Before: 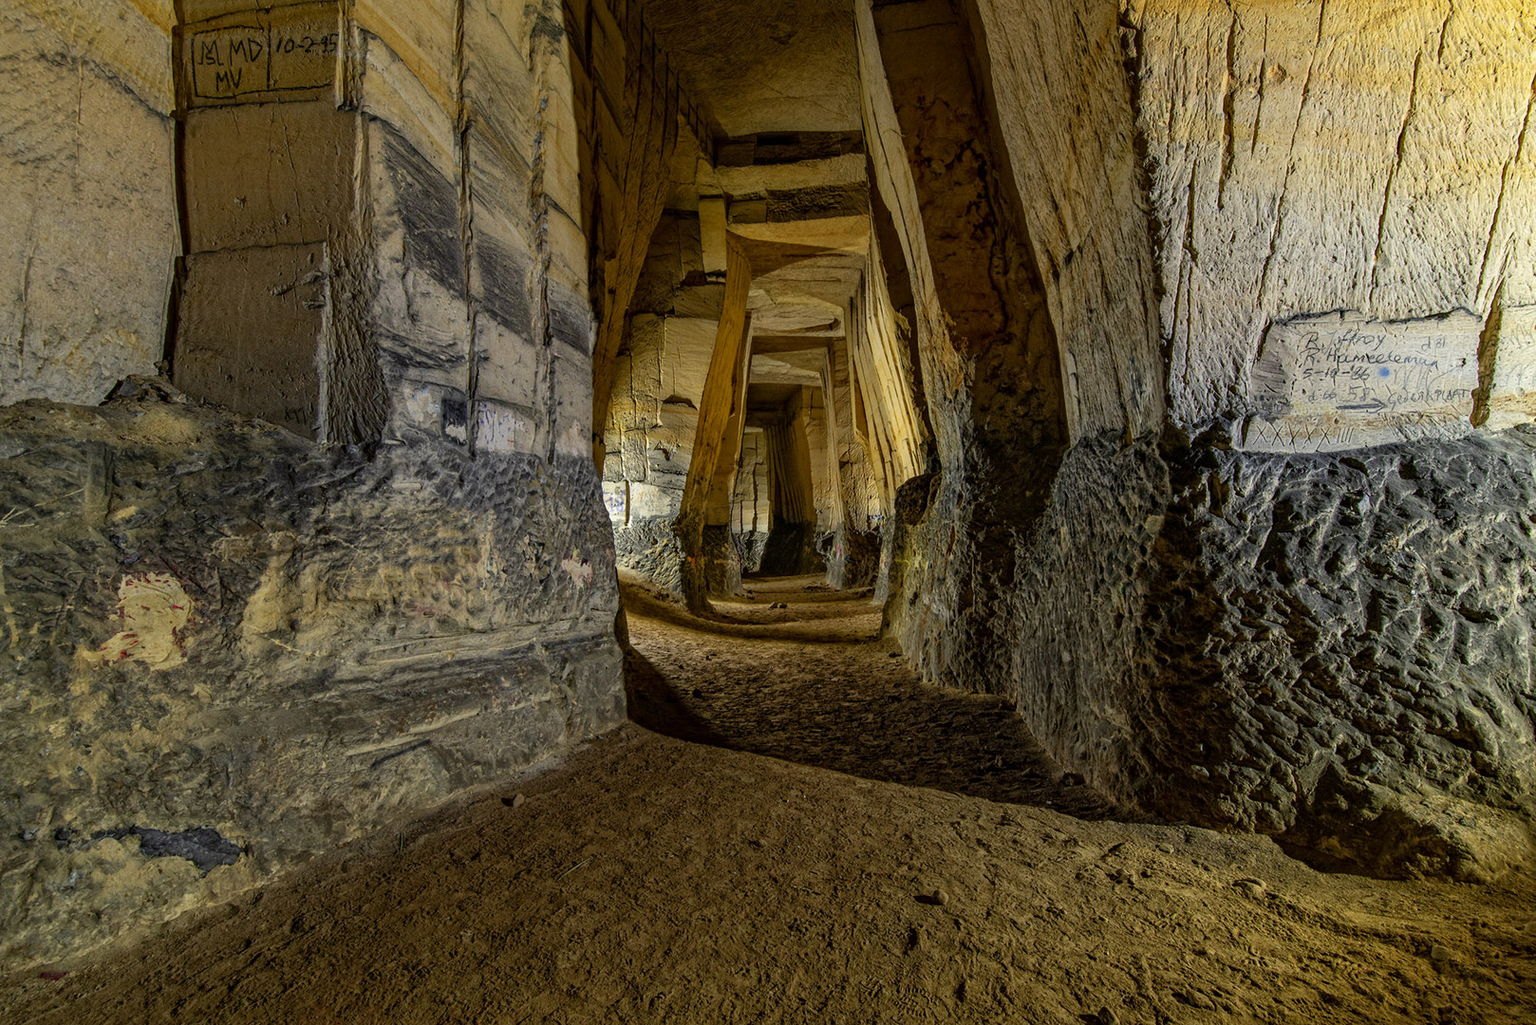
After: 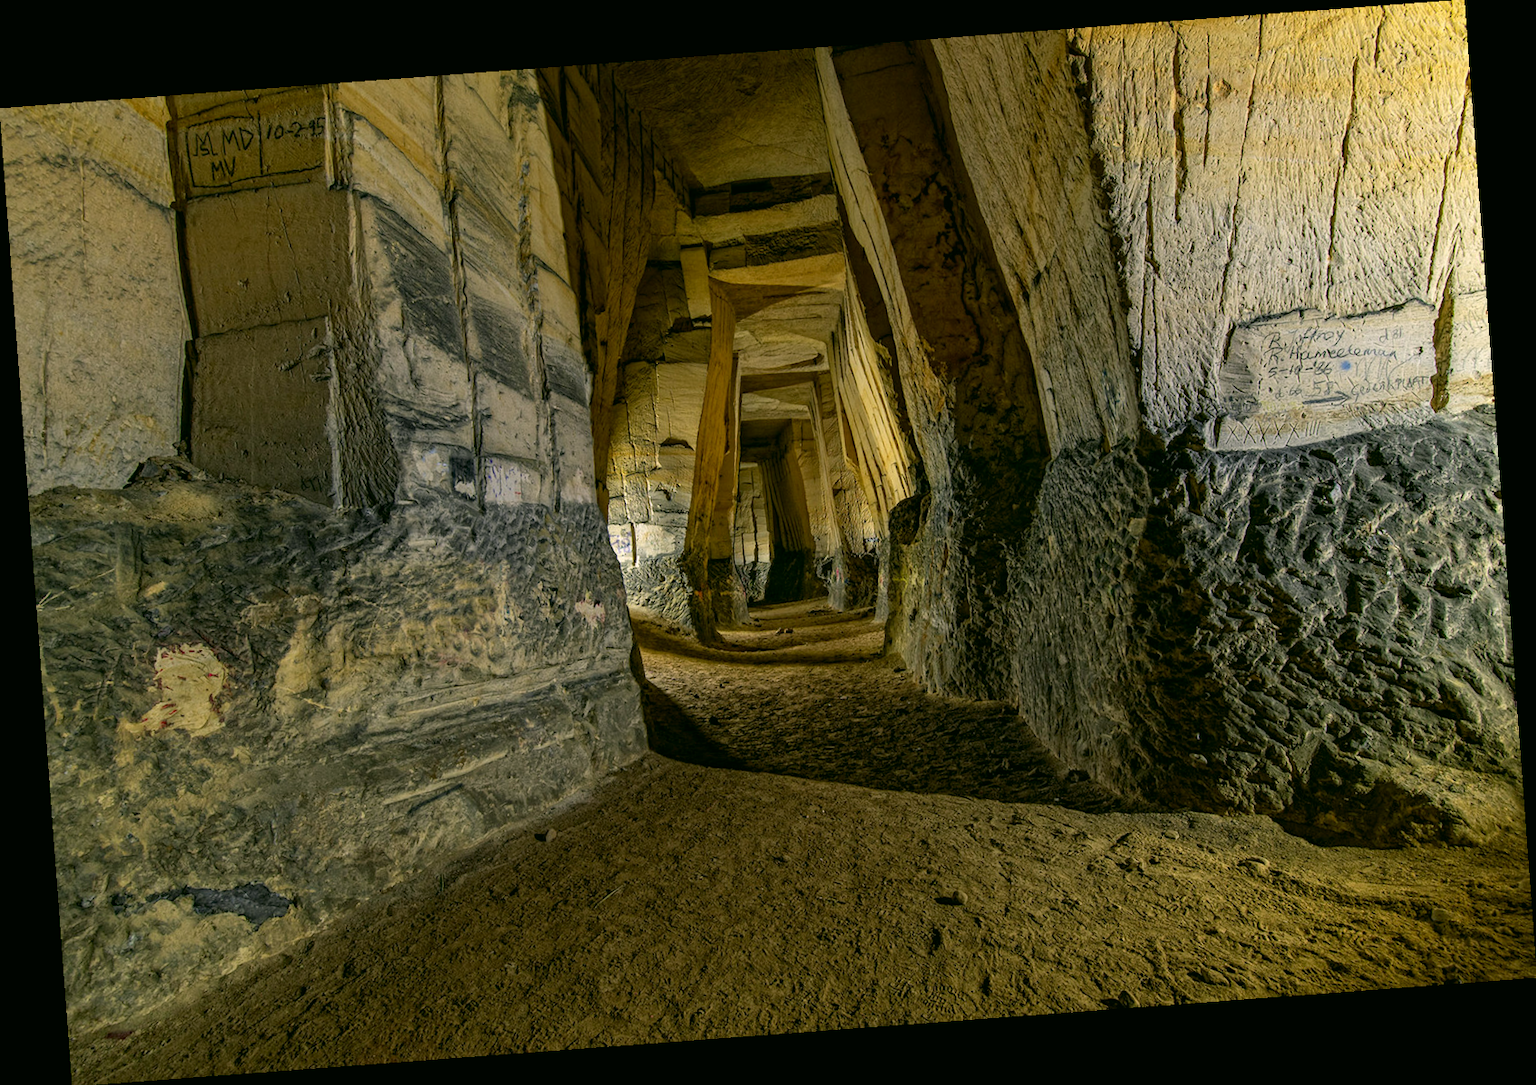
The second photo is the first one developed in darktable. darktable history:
color correction: highlights a* 4.02, highlights b* 4.98, shadows a* -7.55, shadows b* 4.98
rotate and perspective: rotation -4.25°, automatic cropping off
